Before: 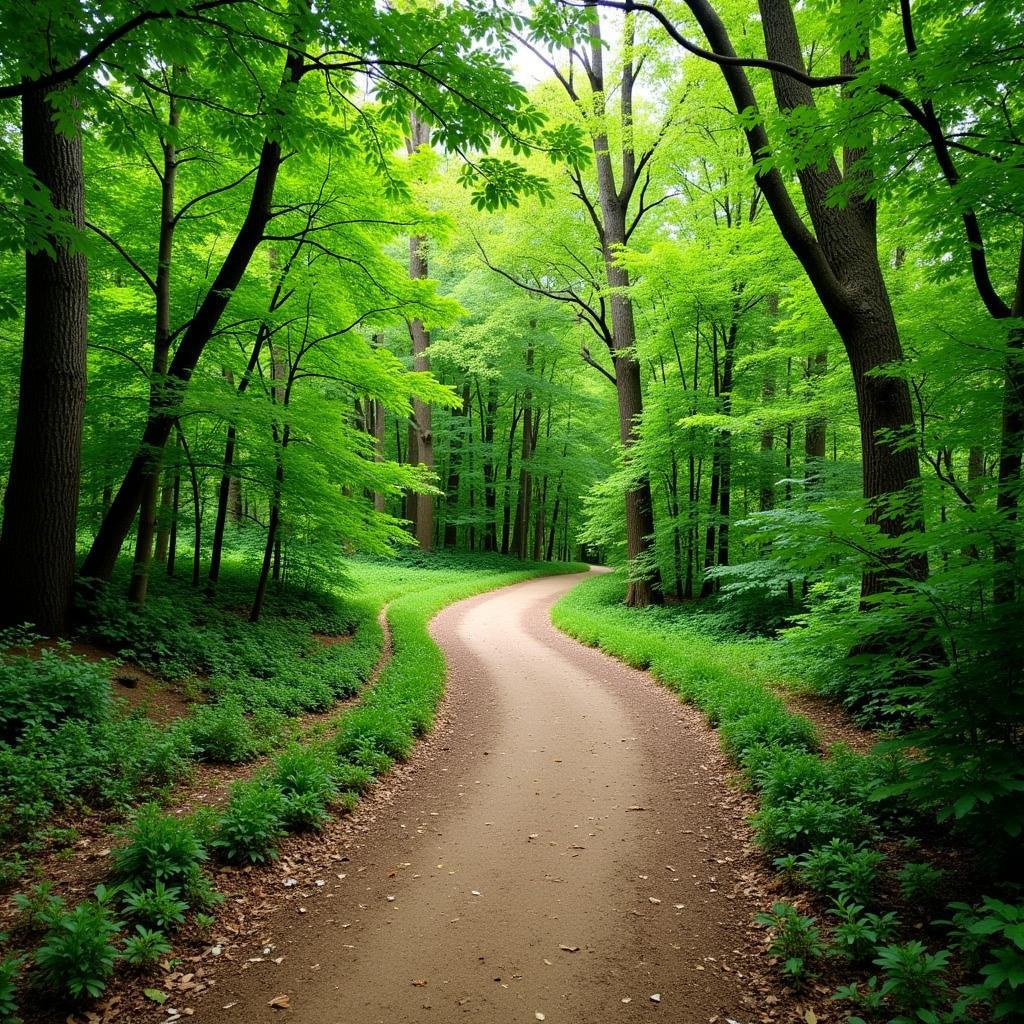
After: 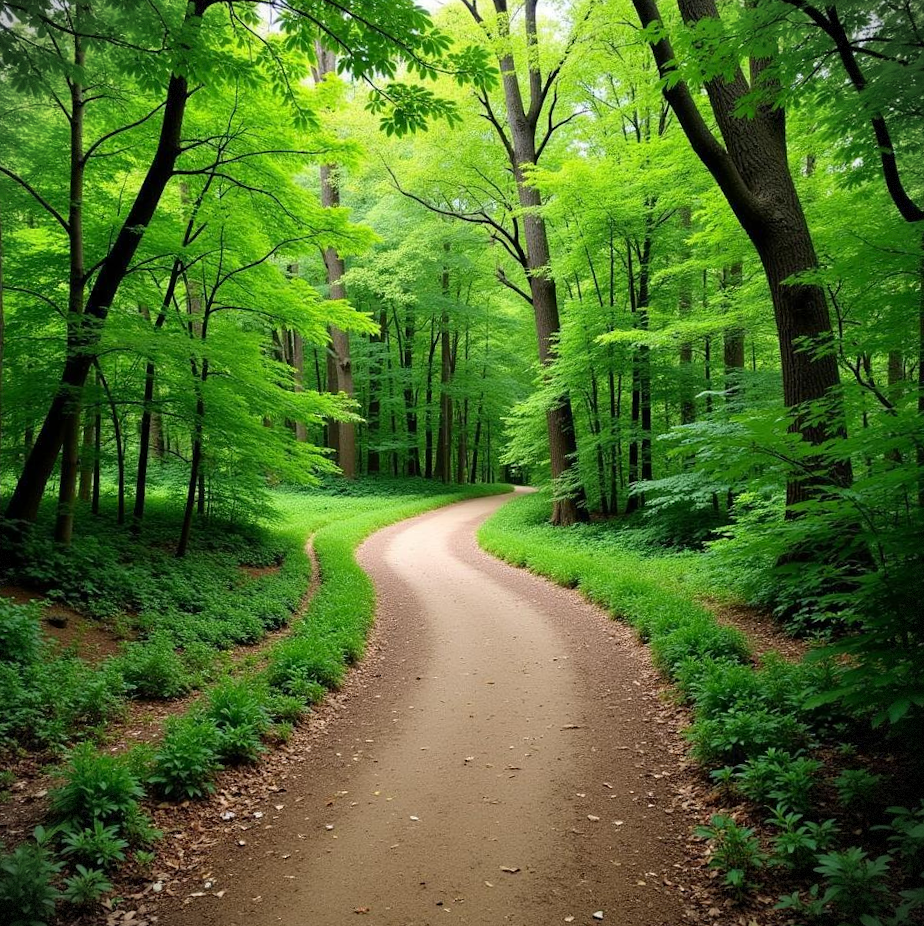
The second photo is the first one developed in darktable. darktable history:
crop and rotate: angle 2.46°, left 5.888%, top 5.696%
vignetting: fall-off start 99.64%, dithering 8-bit output
